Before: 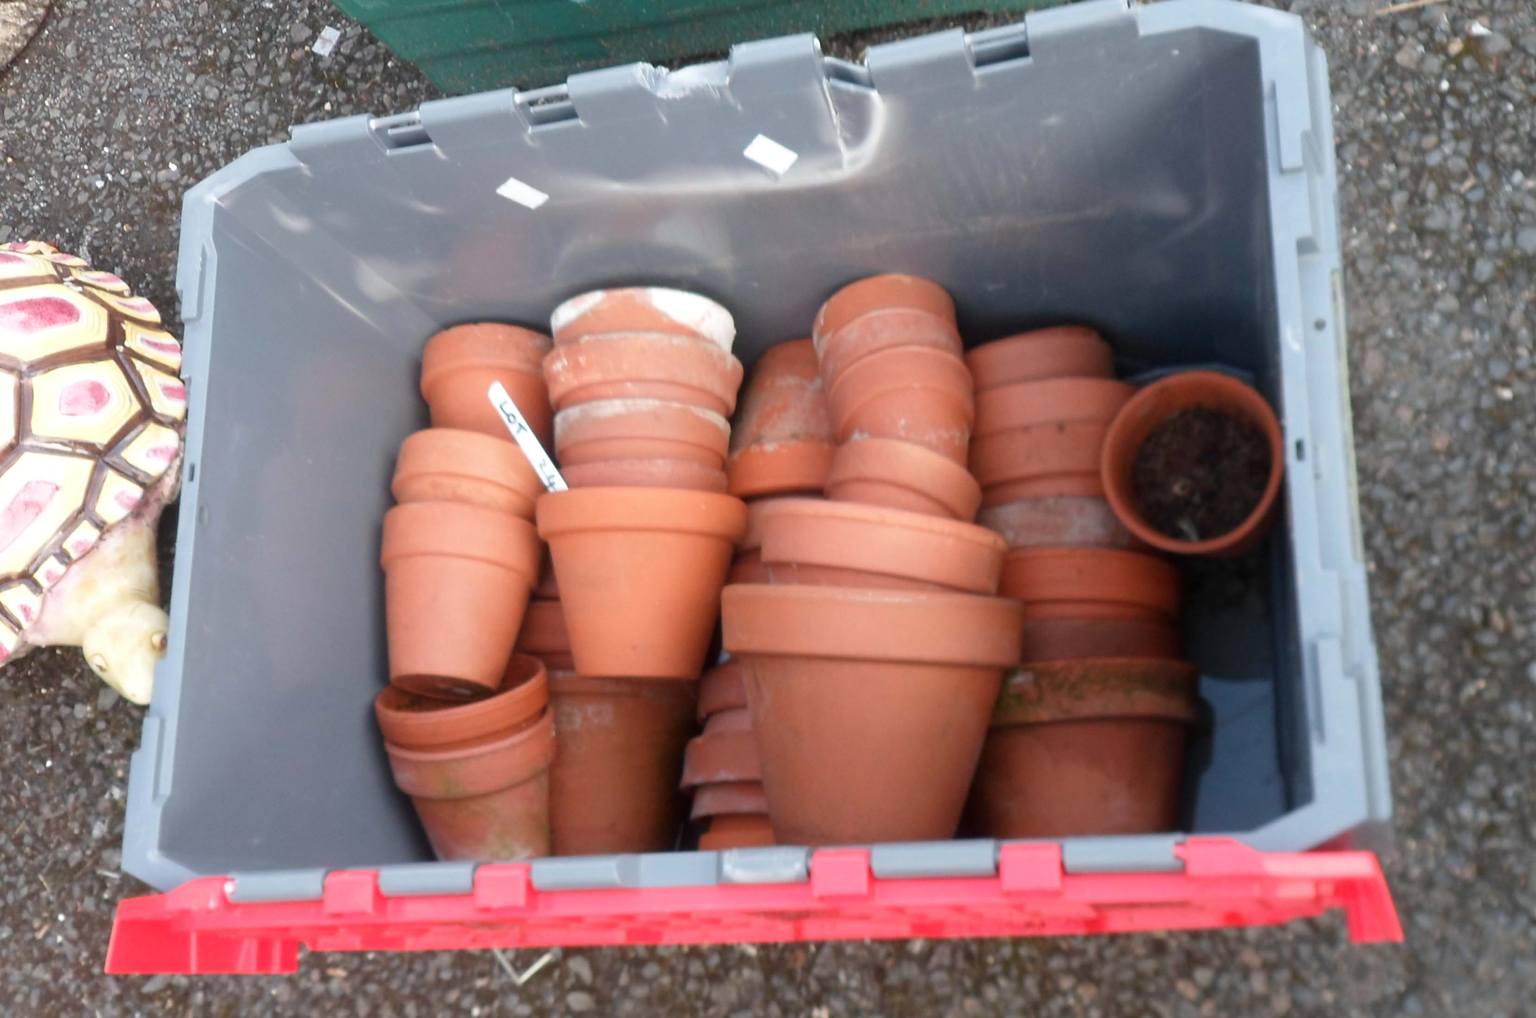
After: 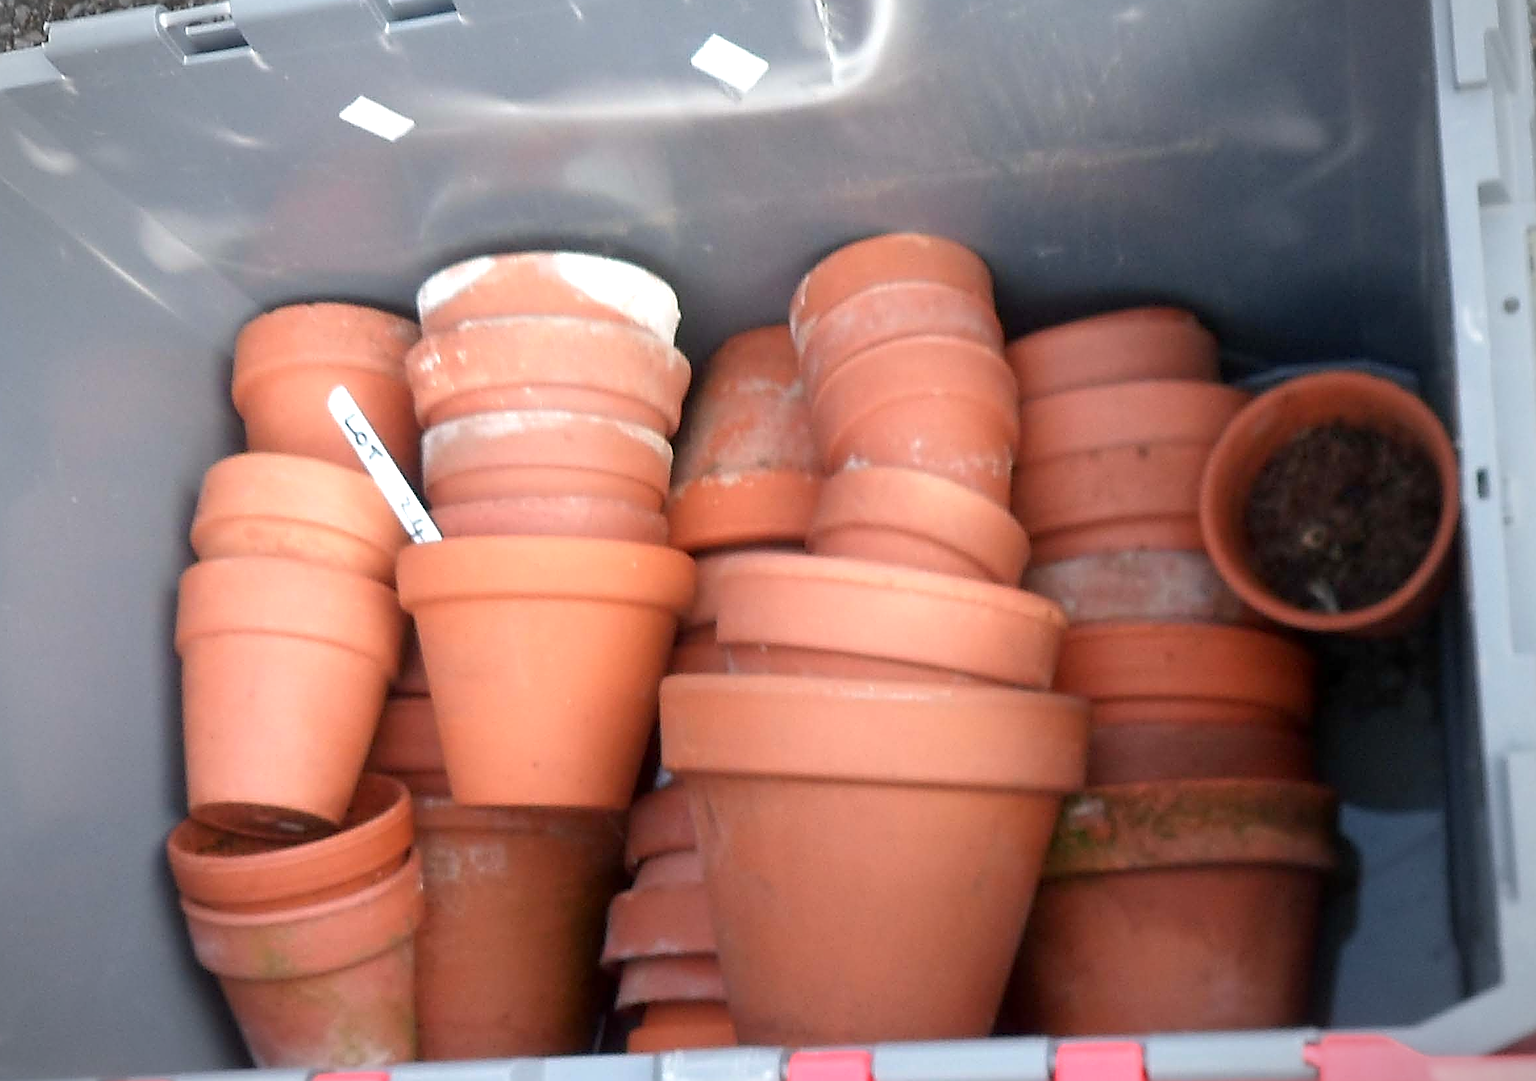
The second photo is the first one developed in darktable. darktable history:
sharpen: amount 2
exposure: black level correction 0.001, exposure 0.299 EV, compensate exposure bias true, compensate highlight preservation false
crop and rotate: left 16.798%, top 10.841%, right 12.887%, bottom 14.437%
vignetting: center (-0.033, -0.044), unbound false
